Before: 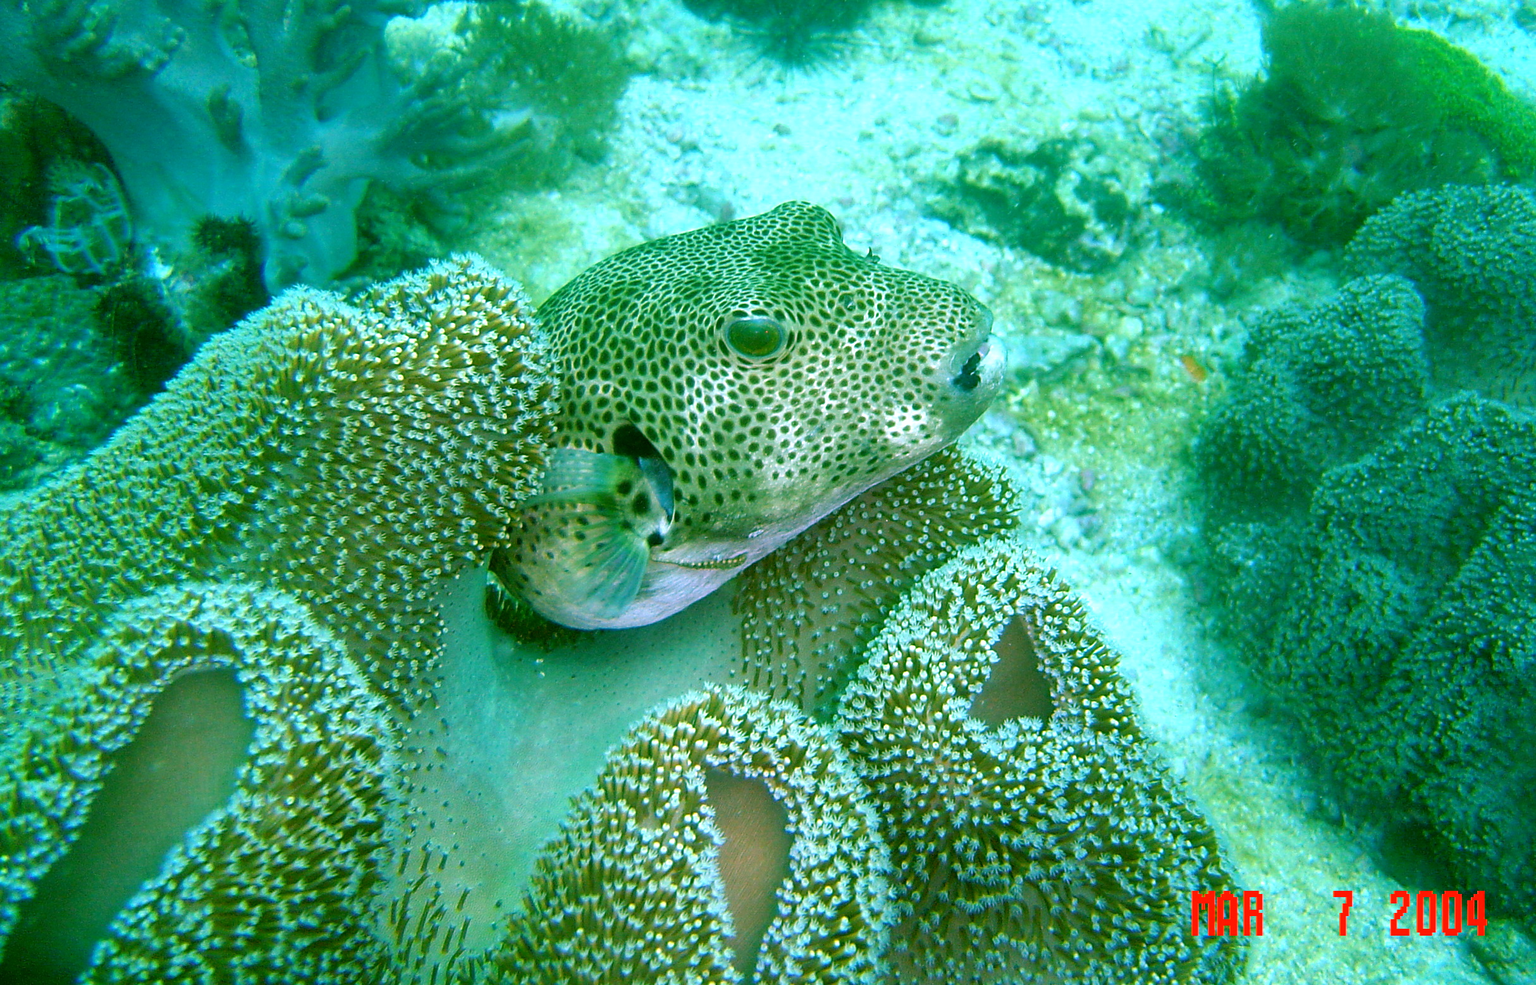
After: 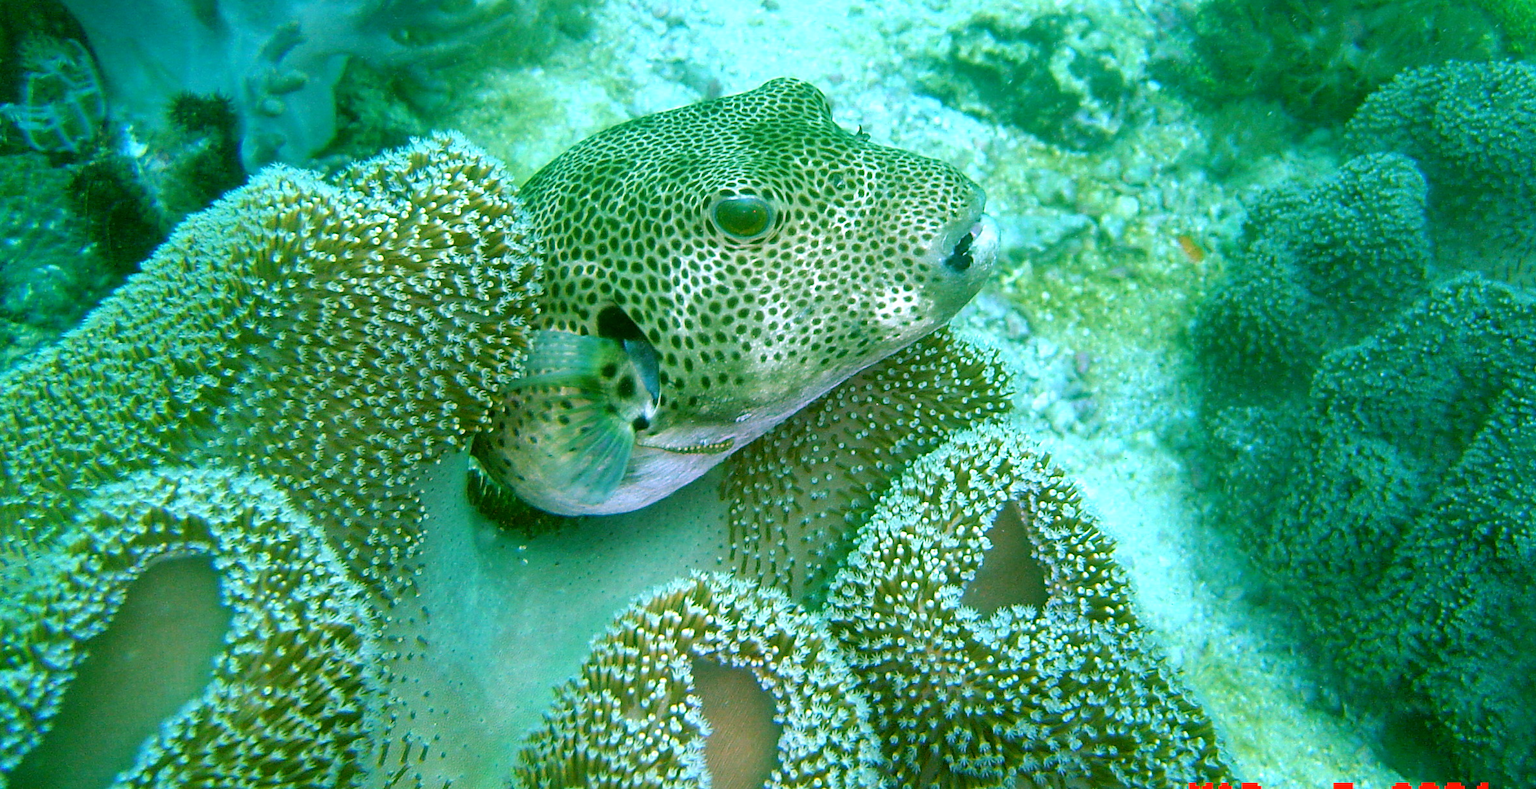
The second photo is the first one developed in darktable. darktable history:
crop and rotate: left 1.932%, top 12.763%, right 0.171%, bottom 8.812%
